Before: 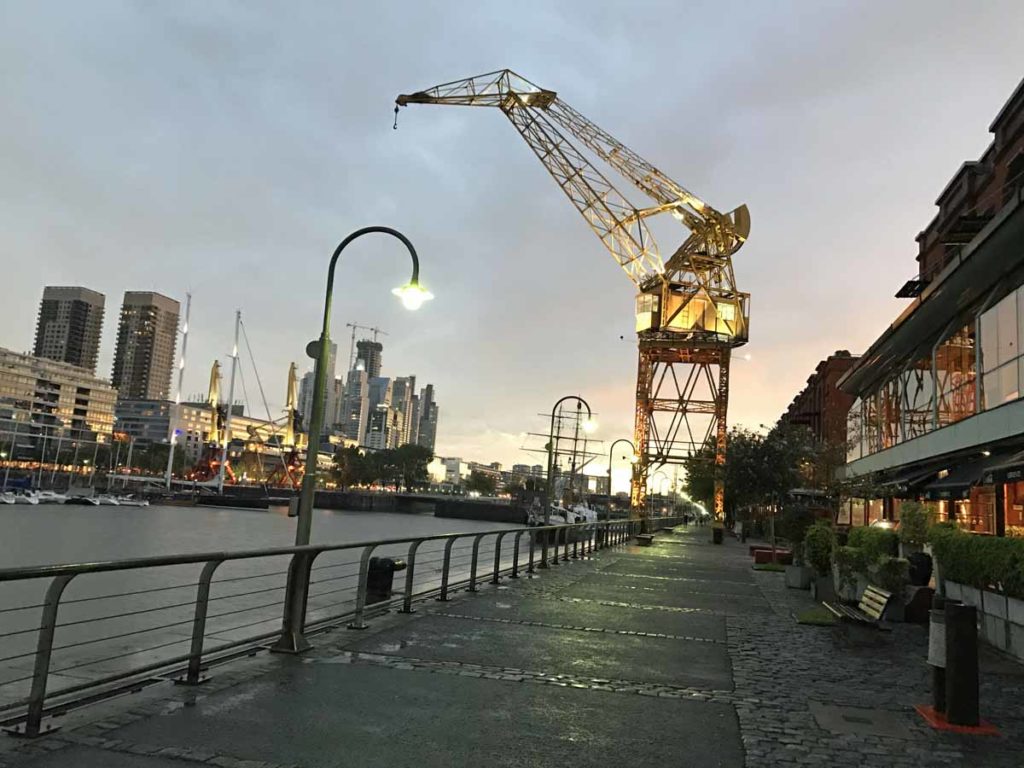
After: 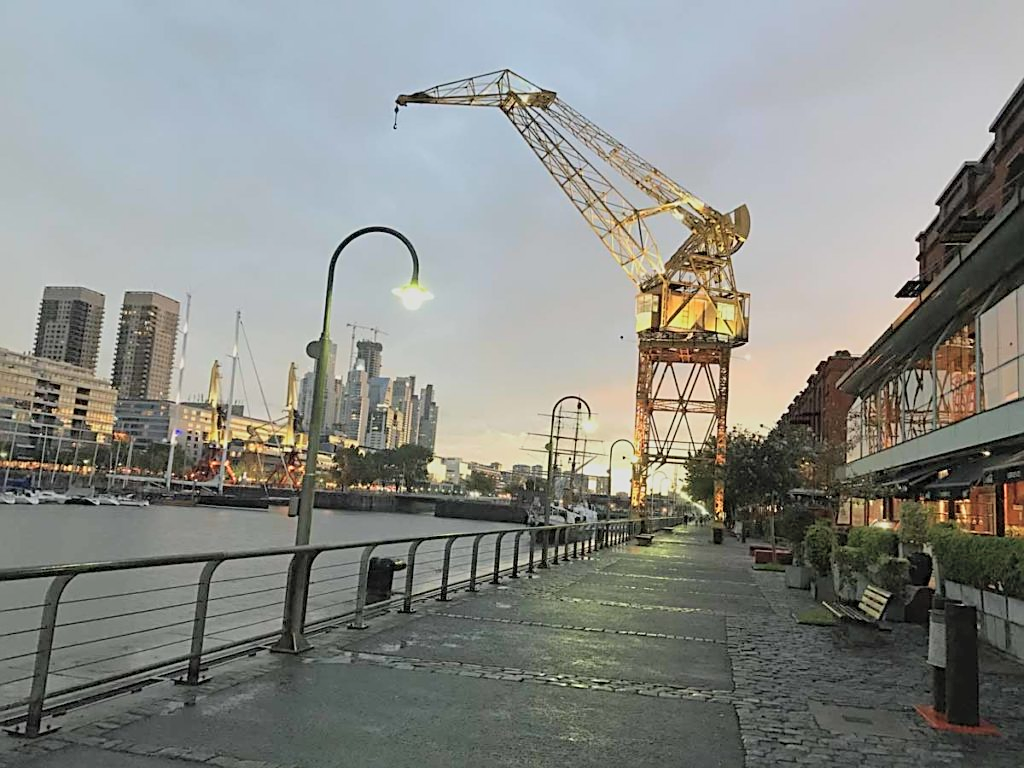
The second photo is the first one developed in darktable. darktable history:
global tonemap: drago (0.7, 100)
sharpen: on, module defaults
